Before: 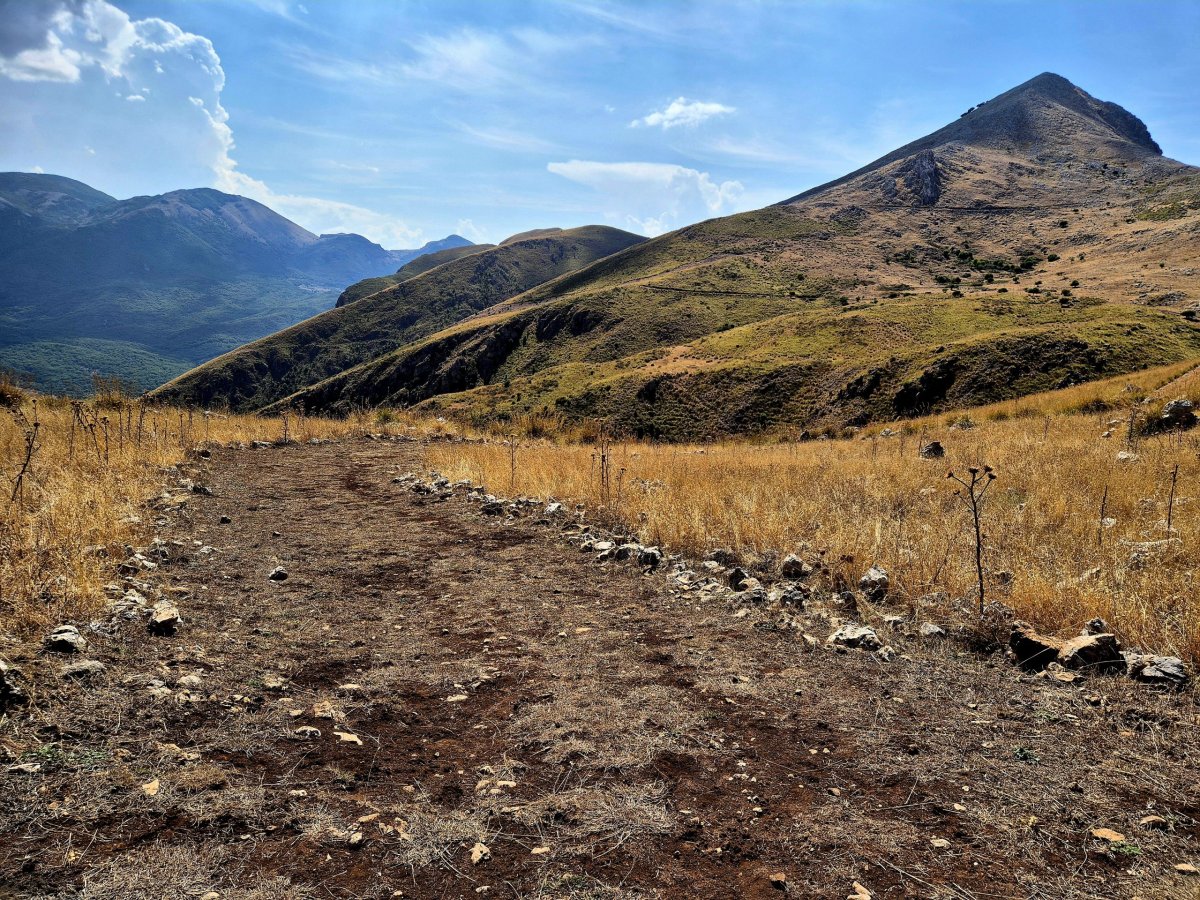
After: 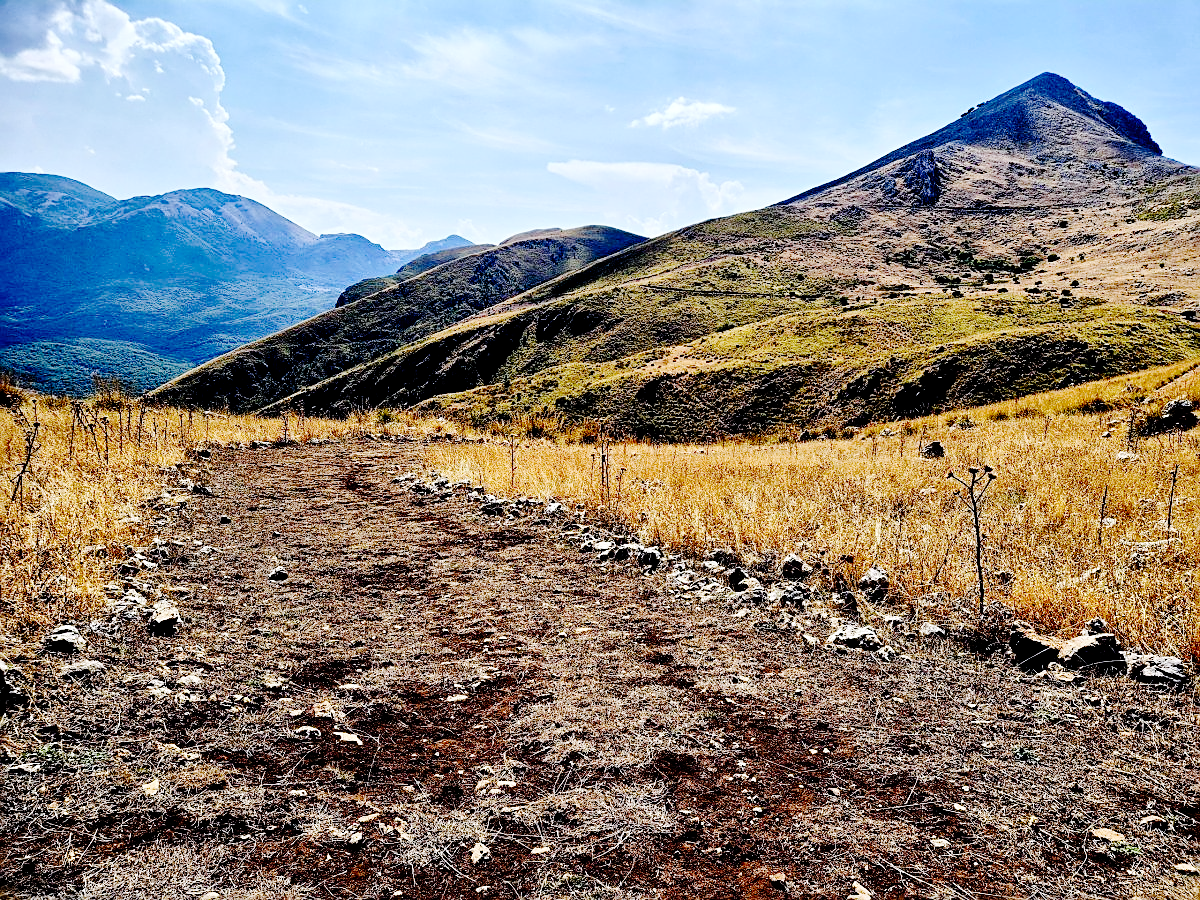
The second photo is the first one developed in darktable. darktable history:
sharpen: on, module defaults
base curve: curves: ch0 [(0, 0) (0.036, 0.01) (0.123, 0.254) (0.258, 0.504) (0.507, 0.748) (1, 1)], preserve colors none
local contrast: highlights 100%, shadows 100%, detail 120%, midtone range 0.2
color calibration: illuminant as shot in camera, x 0.358, y 0.373, temperature 4628.91 K
